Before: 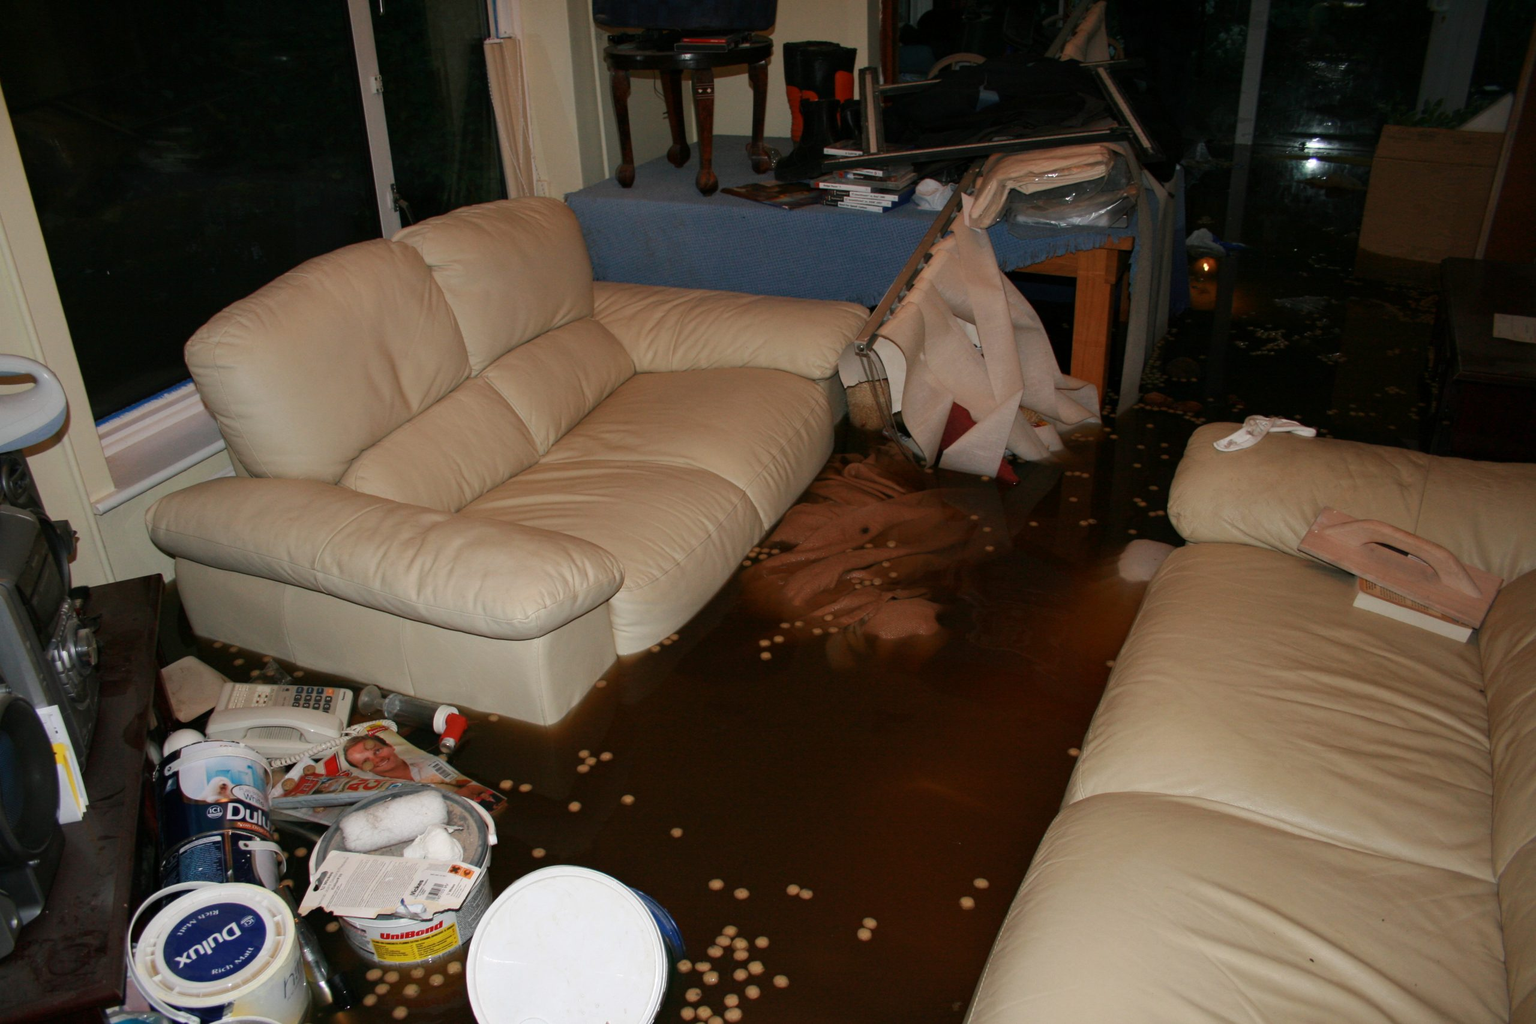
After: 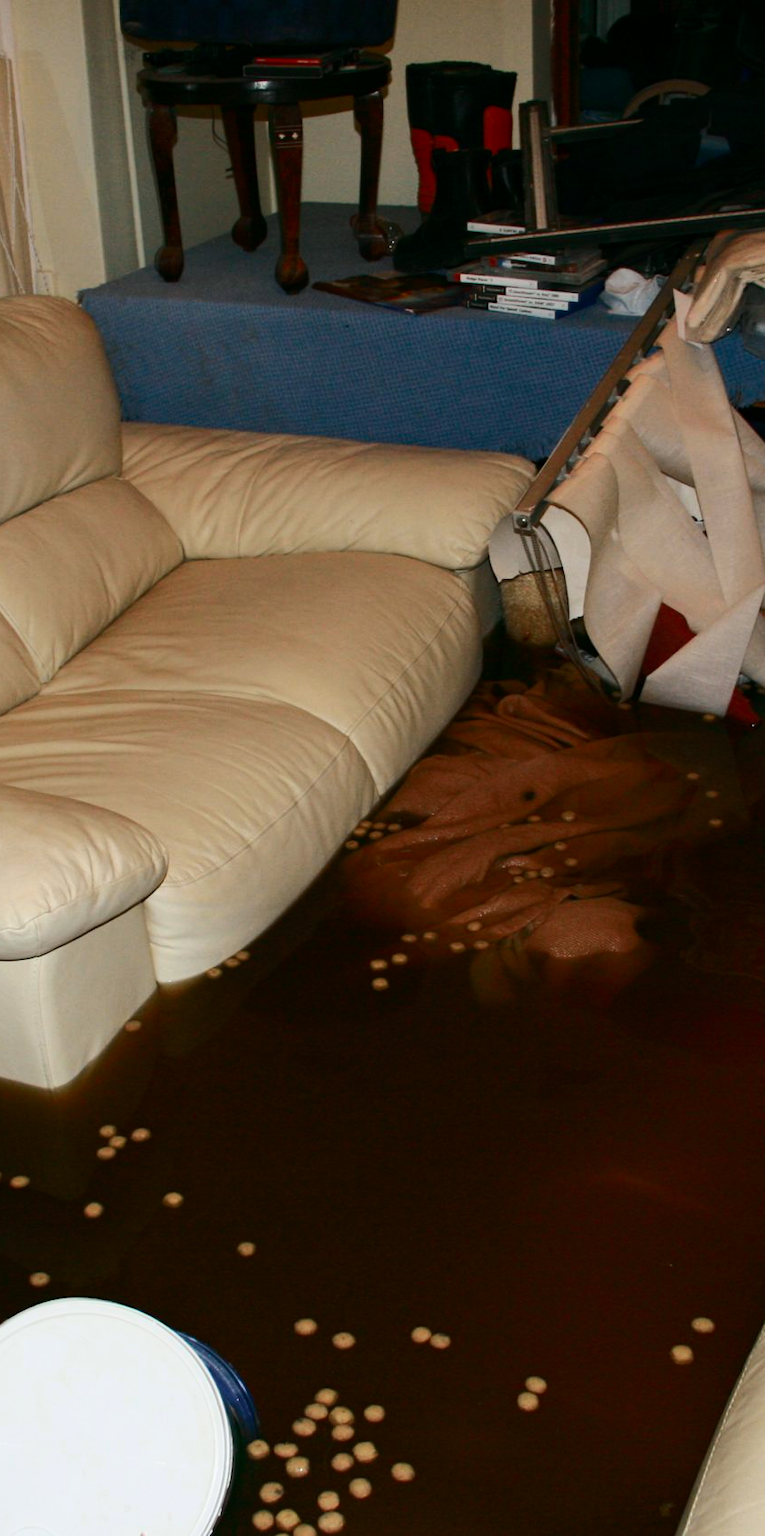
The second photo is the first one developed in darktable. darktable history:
crop: left 33.36%, right 33.36%
tone curve: curves: ch0 [(0, 0) (0.114, 0.083) (0.303, 0.285) (0.447, 0.51) (0.602, 0.697) (0.772, 0.866) (0.999, 0.978)]; ch1 [(0, 0) (0.389, 0.352) (0.458, 0.433) (0.486, 0.474) (0.509, 0.505) (0.535, 0.528) (0.57, 0.579) (0.696, 0.706) (1, 1)]; ch2 [(0, 0) (0.369, 0.388) (0.449, 0.431) (0.501, 0.5) (0.528, 0.527) (0.589, 0.608) (0.697, 0.721) (1, 1)], color space Lab, independent channels, preserve colors none
